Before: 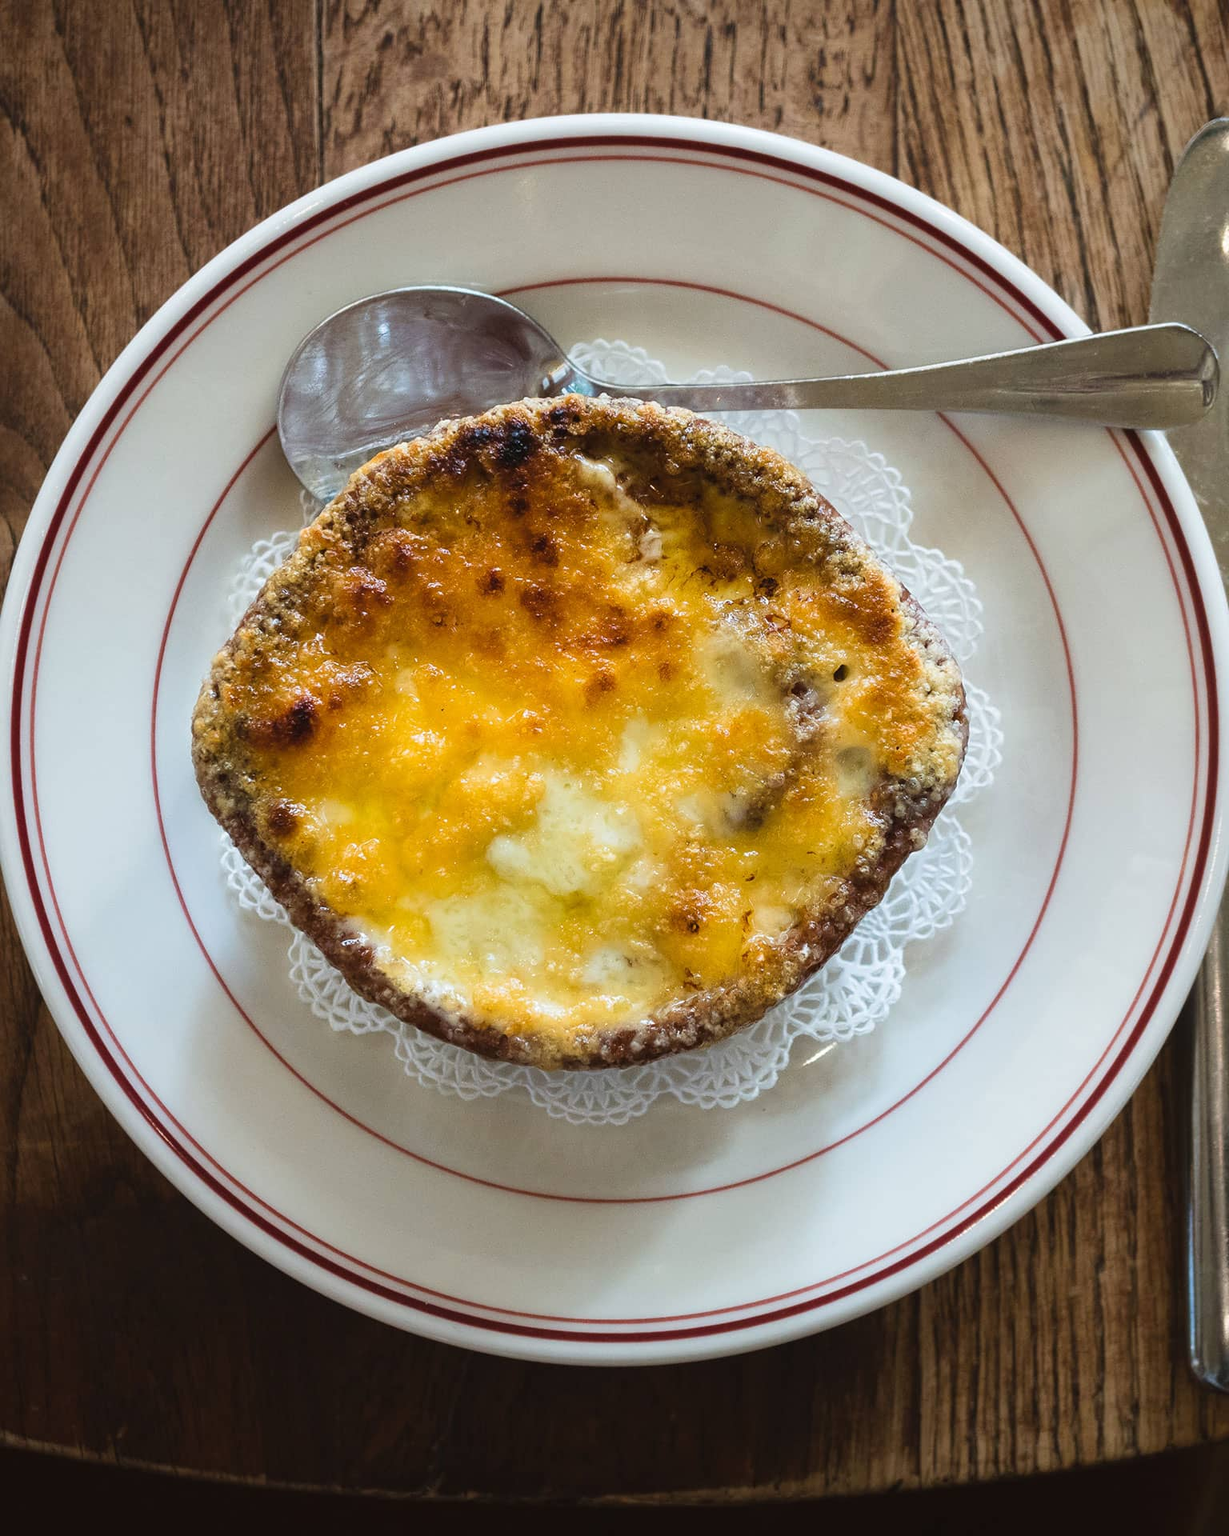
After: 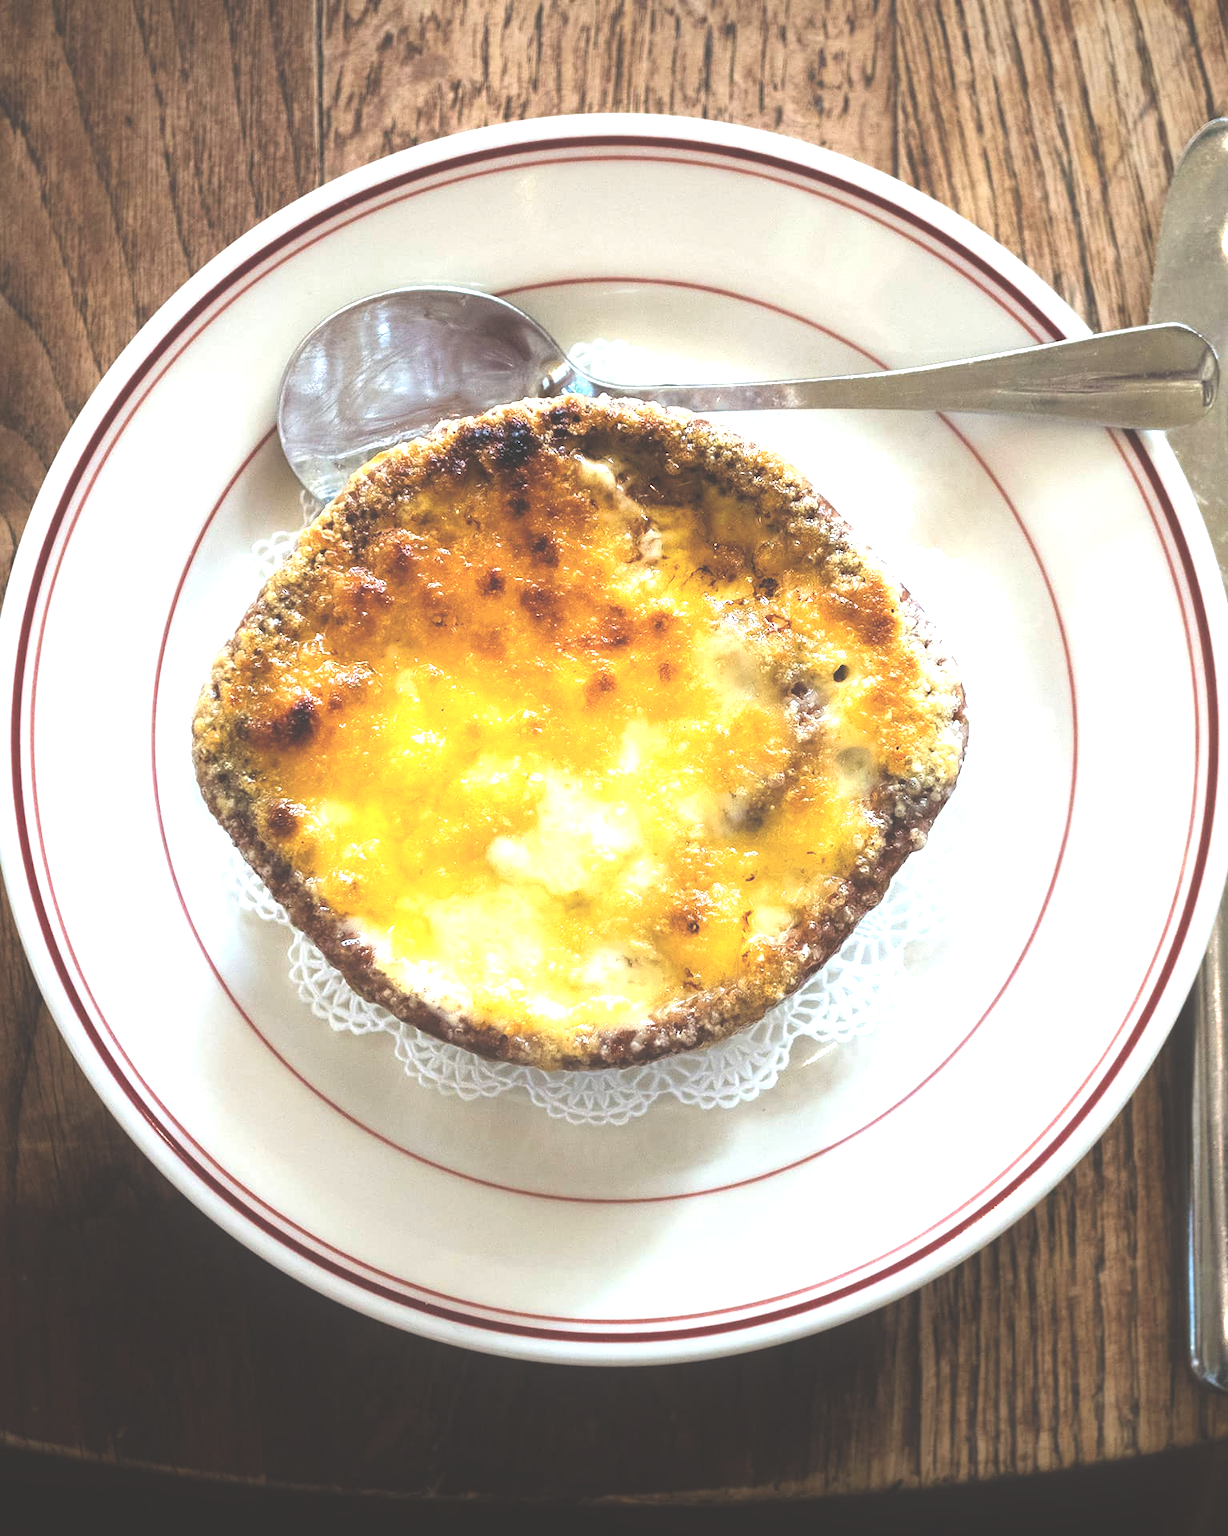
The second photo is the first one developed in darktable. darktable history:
exposure: black level correction -0.03, compensate highlight preservation false
tone equalizer: -8 EV -1.06 EV, -7 EV -1.01 EV, -6 EV -0.901 EV, -5 EV -0.604 EV, -3 EV 0.578 EV, -2 EV 0.895 EV, -1 EV 0.993 EV, +0 EV 1.07 EV
